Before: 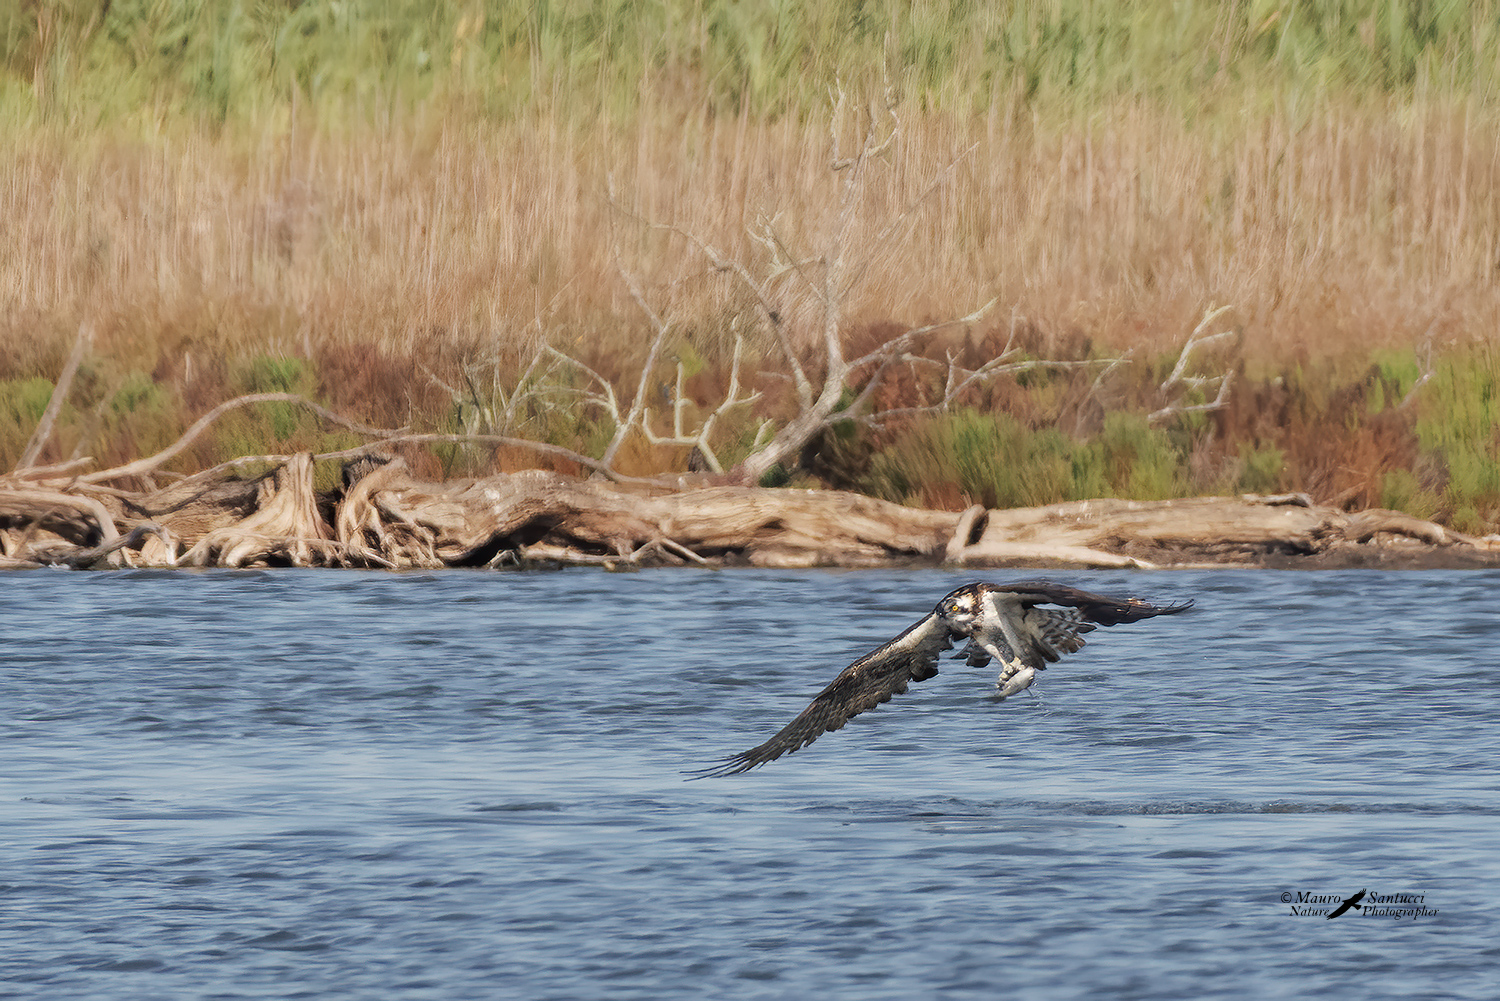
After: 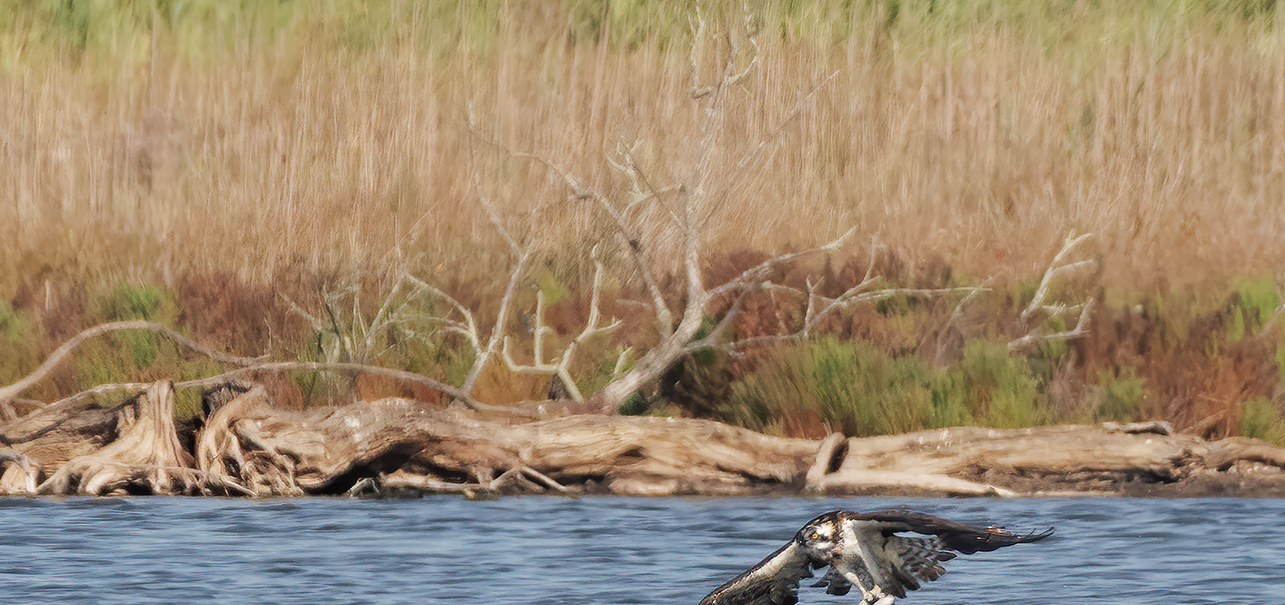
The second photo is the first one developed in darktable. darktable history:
crop and rotate: left 9.345%, top 7.22%, right 4.982%, bottom 32.331%
base curve: curves: ch0 [(0, 0) (0.297, 0.298) (1, 1)], preserve colors none
levels: levels [0, 0.499, 1]
